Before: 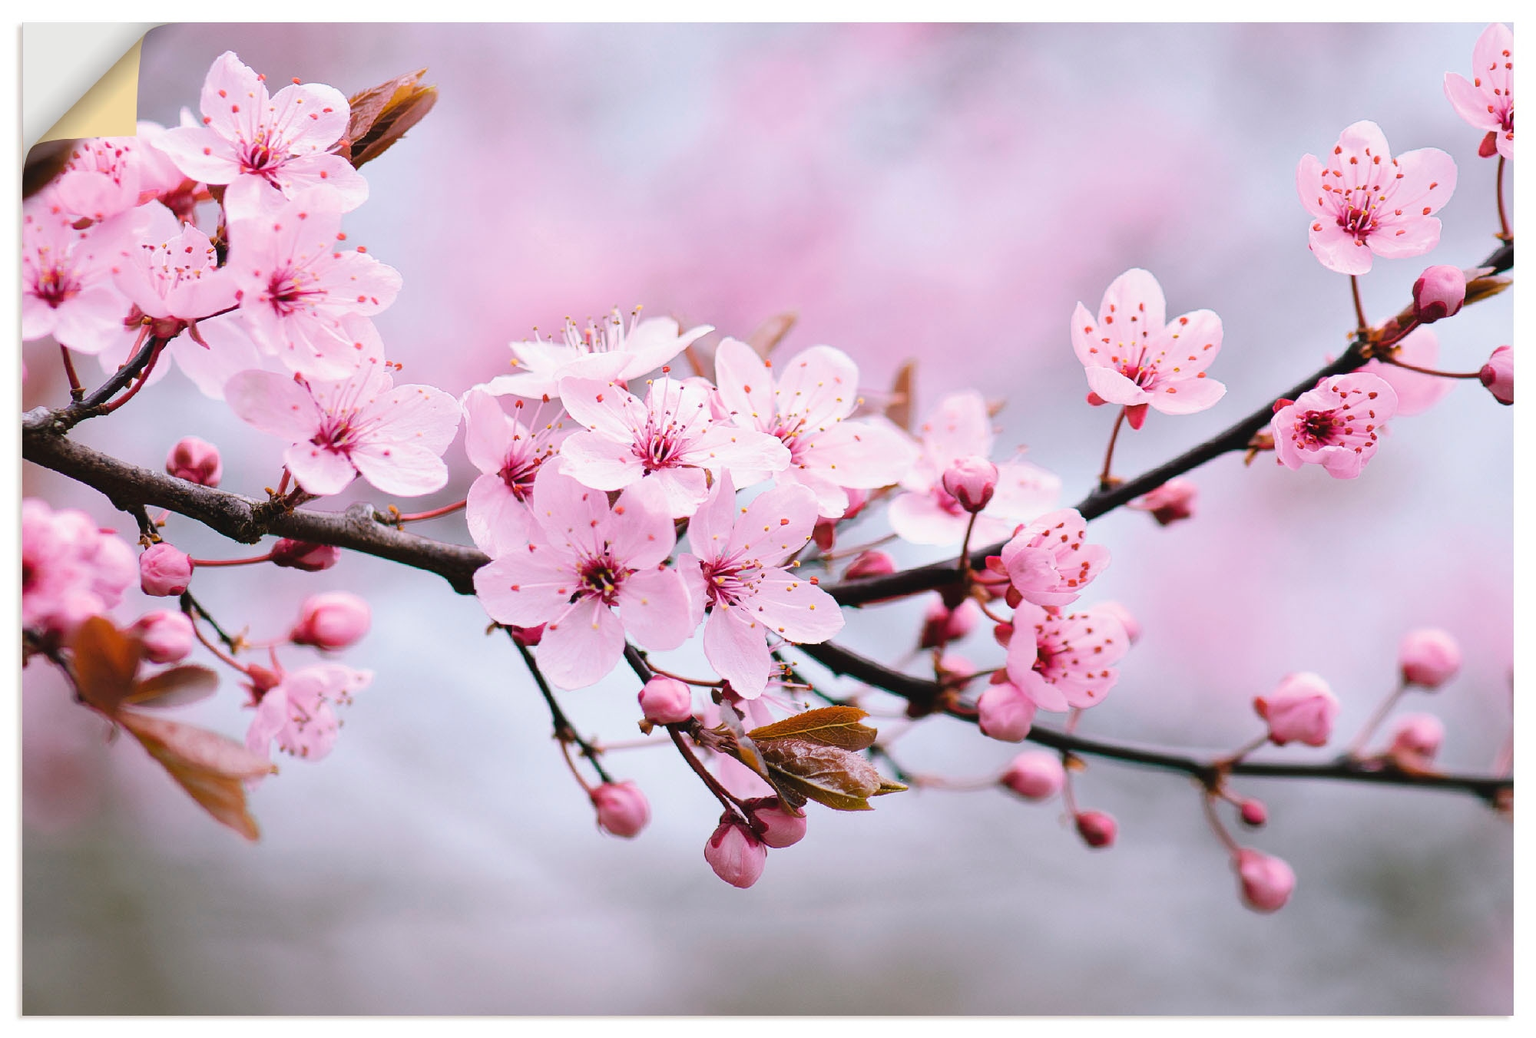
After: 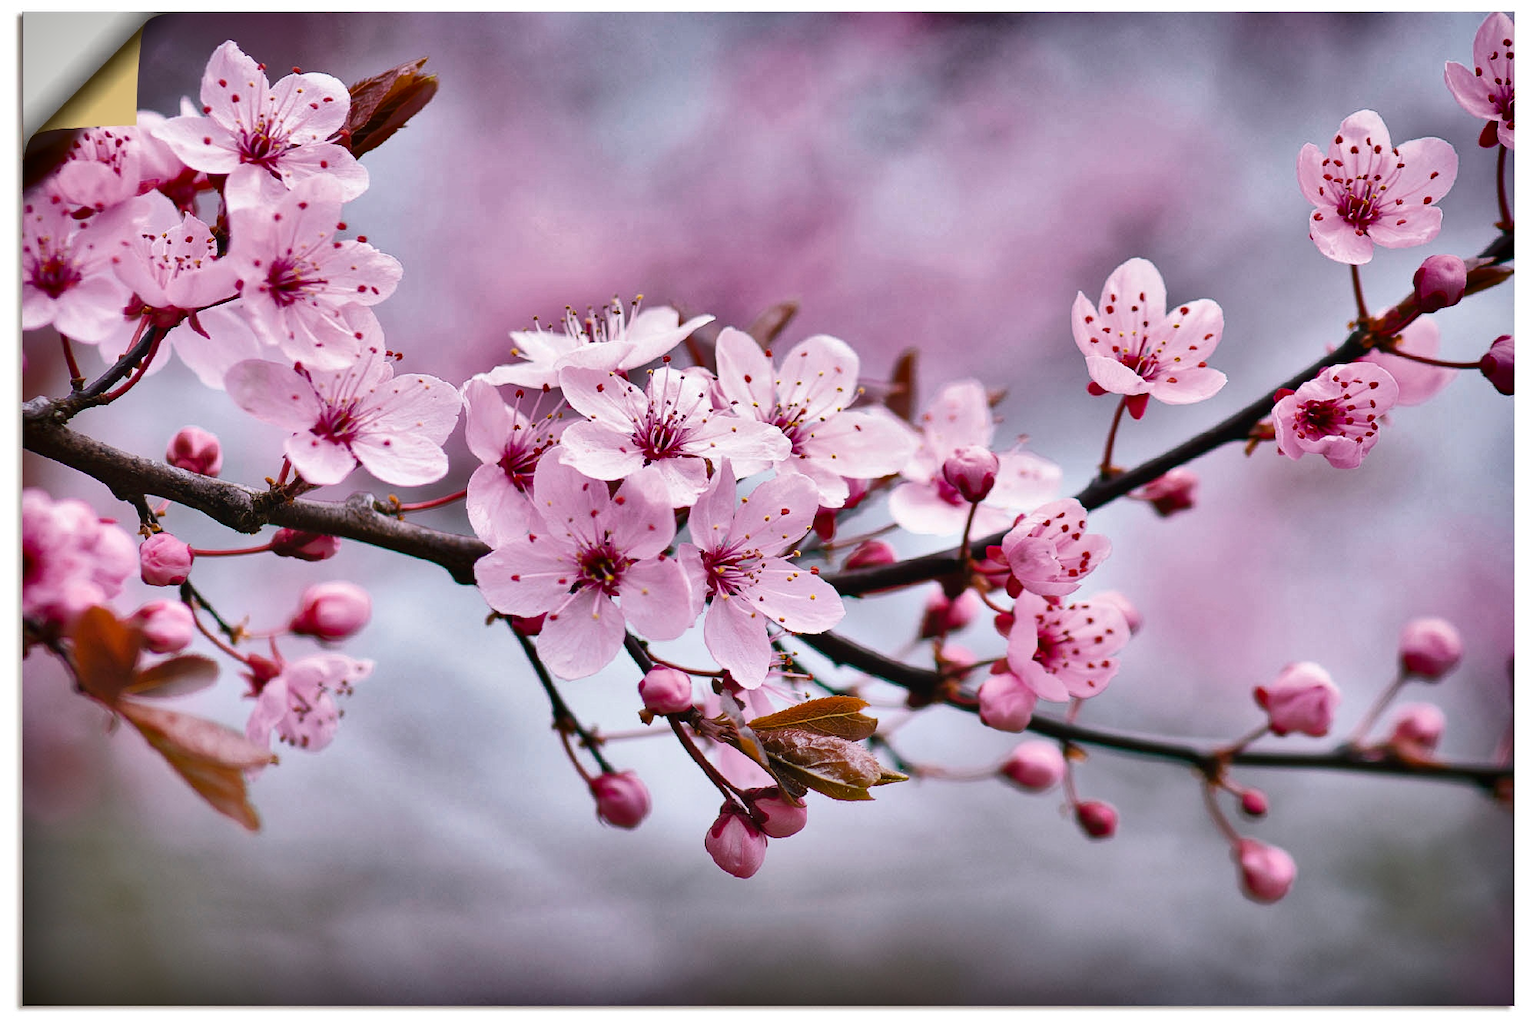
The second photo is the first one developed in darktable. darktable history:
crop: top 1.049%, right 0.001%
local contrast: mode bilateral grid, contrast 25, coarseness 50, detail 123%, midtone range 0.2
shadows and highlights: white point adjustment 0.1, highlights -70, soften with gaussian
